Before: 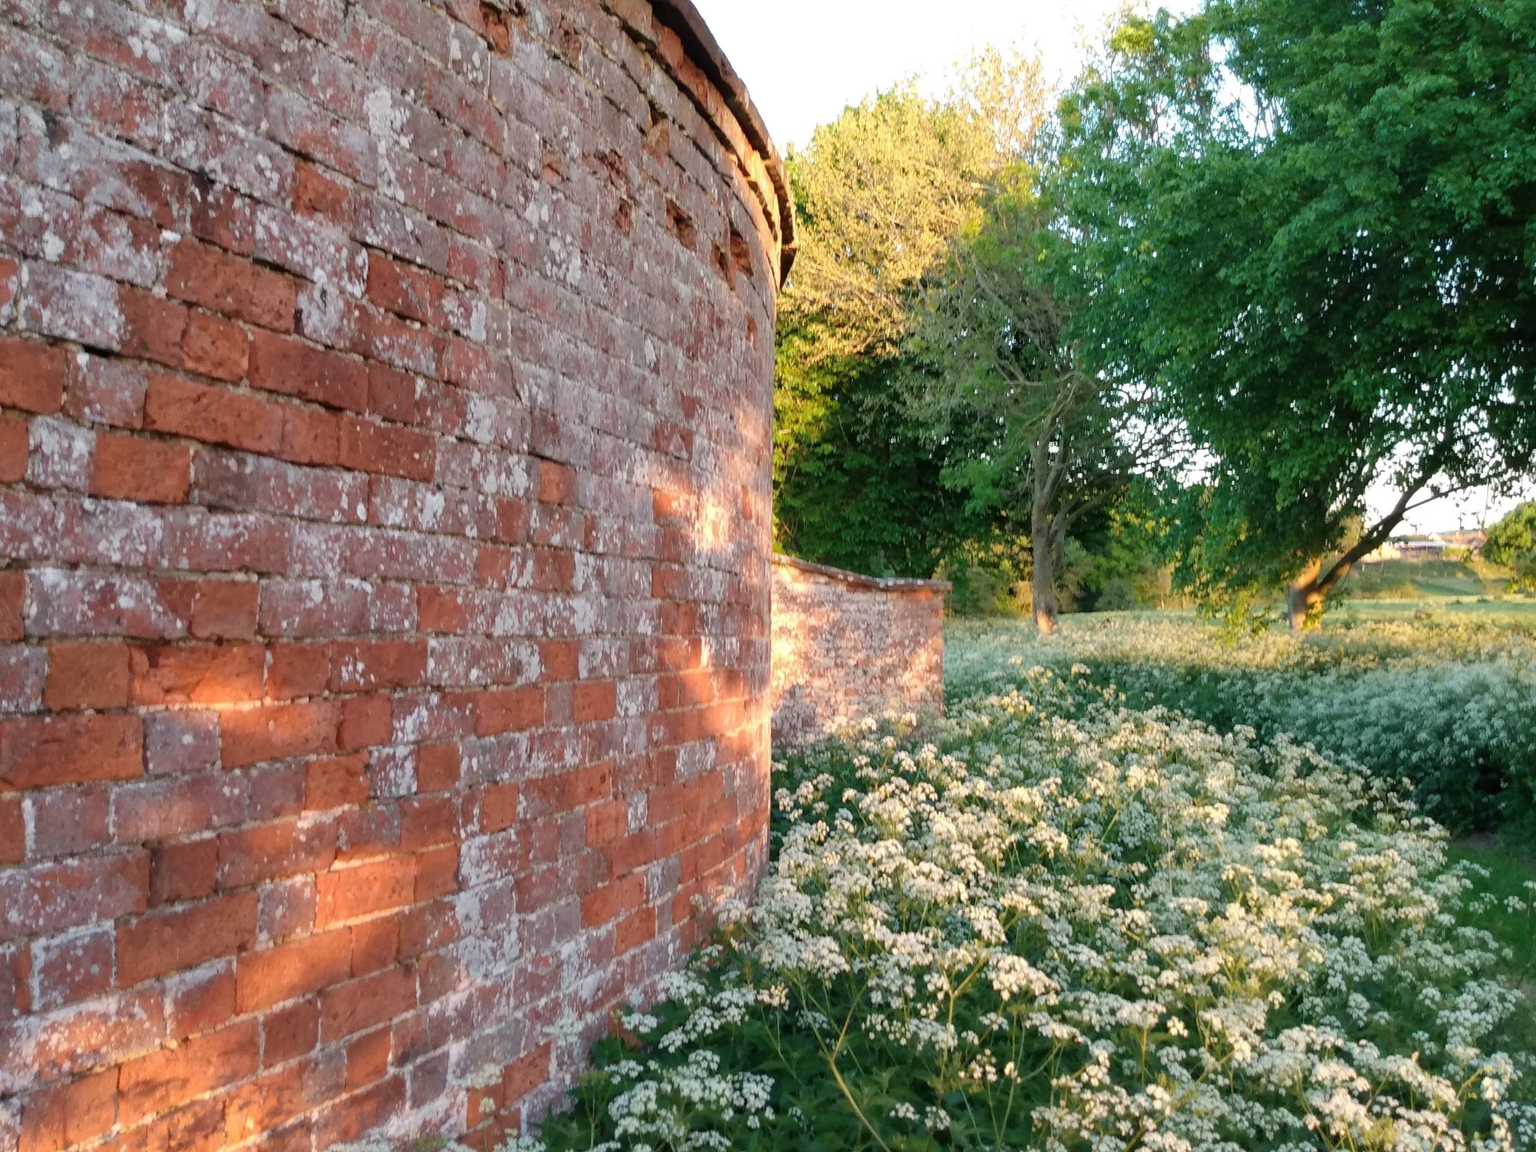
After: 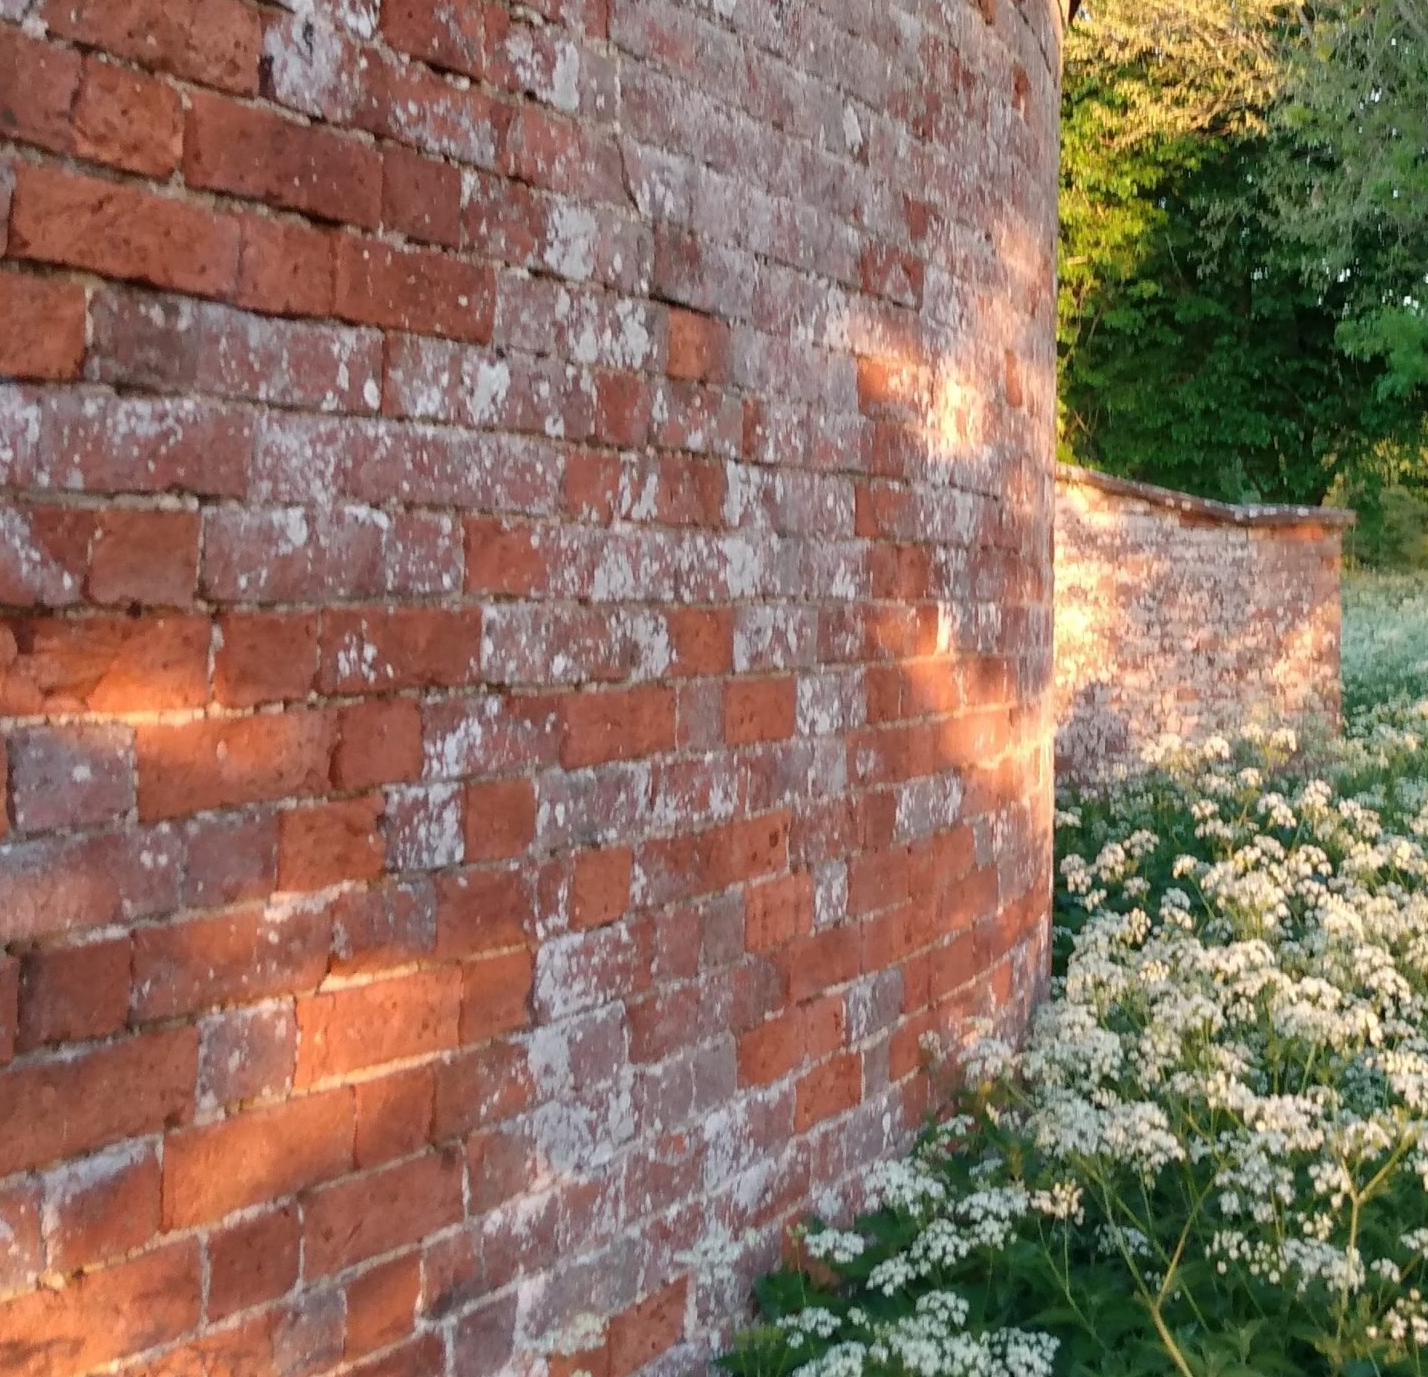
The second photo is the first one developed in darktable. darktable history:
crop: left 9.037%, top 23.932%, right 35.152%, bottom 4.317%
